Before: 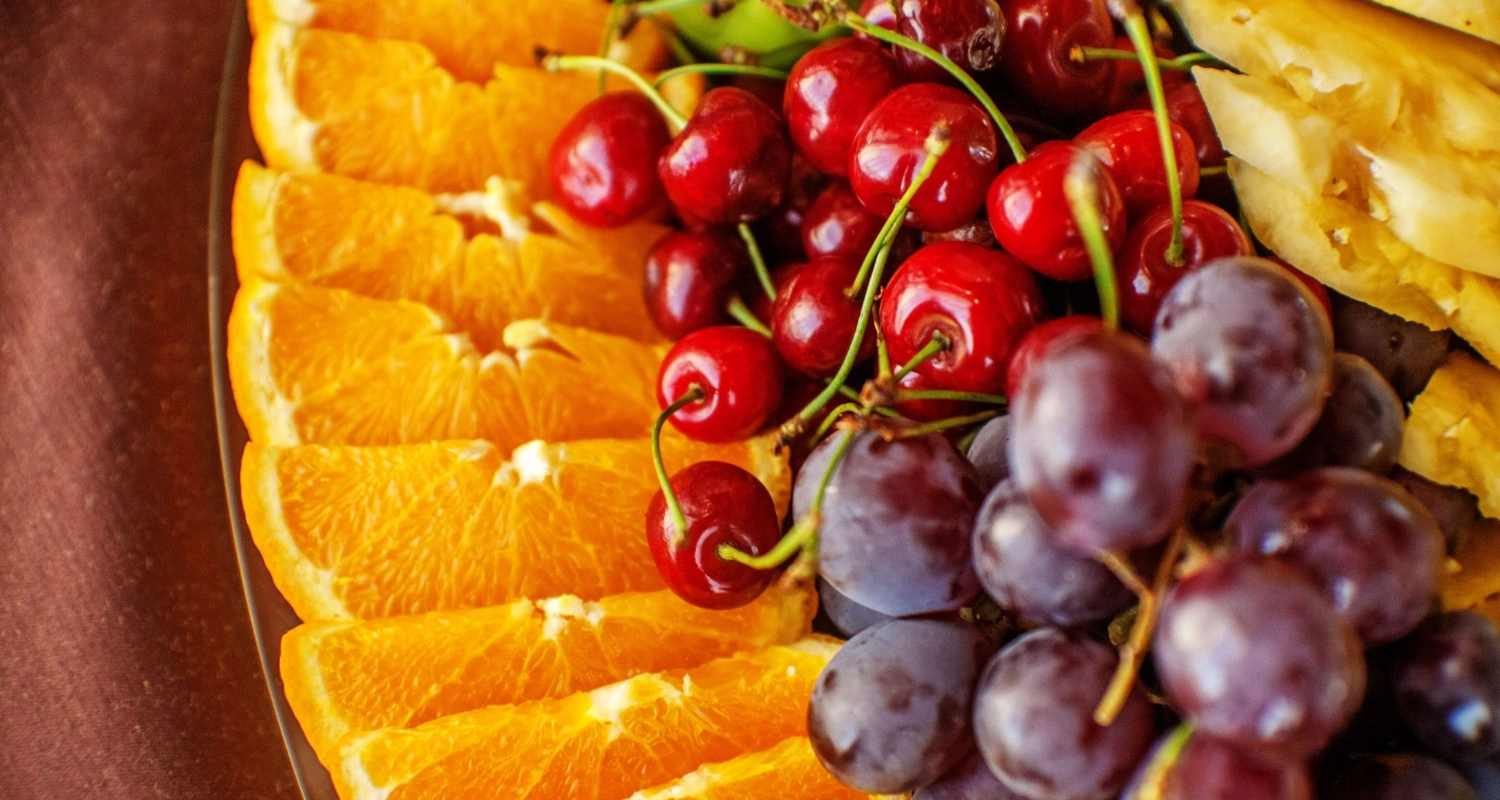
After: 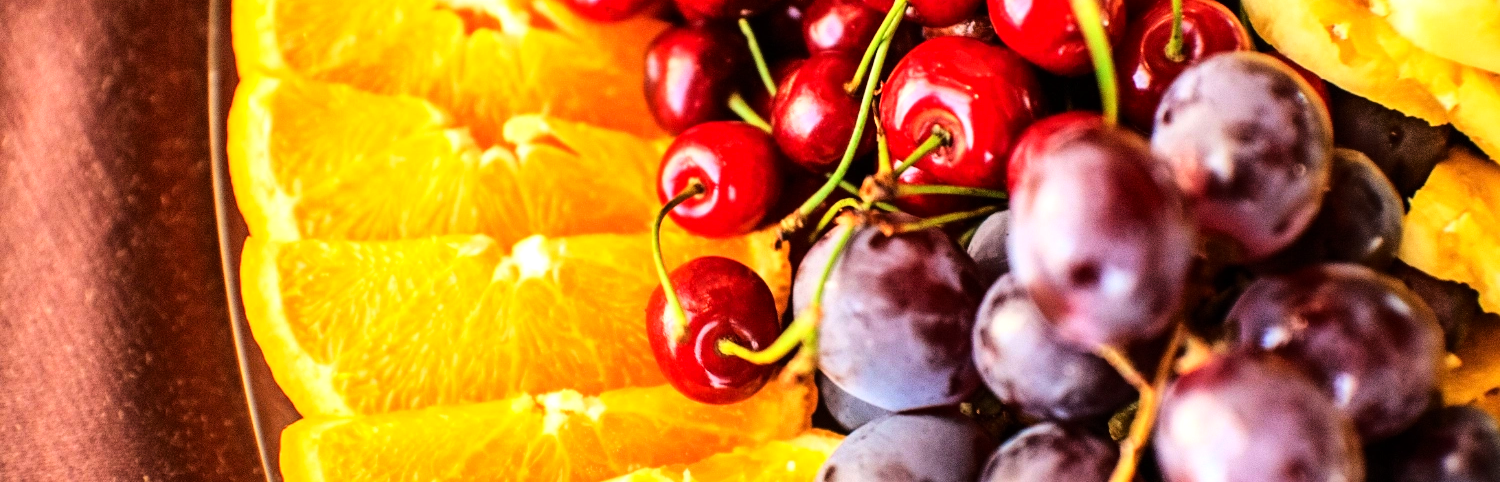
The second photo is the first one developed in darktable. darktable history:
base curve: curves: ch0 [(0, 0) (0.036, 0.025) (0.121, 0.166) (0.206, 0.329) (0.605, 0.79) (1, 1)]
exposure: exposure 0.229 EV, compensate highlight preservation false
tone equalizer: -8 EV -0.403 EV, -7 EV -0.415 EV, -6 EV -0.319 EV, -5 EV -0.247 EV, -3 EV 0.232 EV, -2 EV 0.305 EV, -1 EV 0.378 EV, +0 EV 0.429 EV, mask exposure compensation -0.5 EV
crop and rotate: top 25.63%, bottom 14.006%
contrast brightness saturation: contrast 0.078, saturation 0.022
